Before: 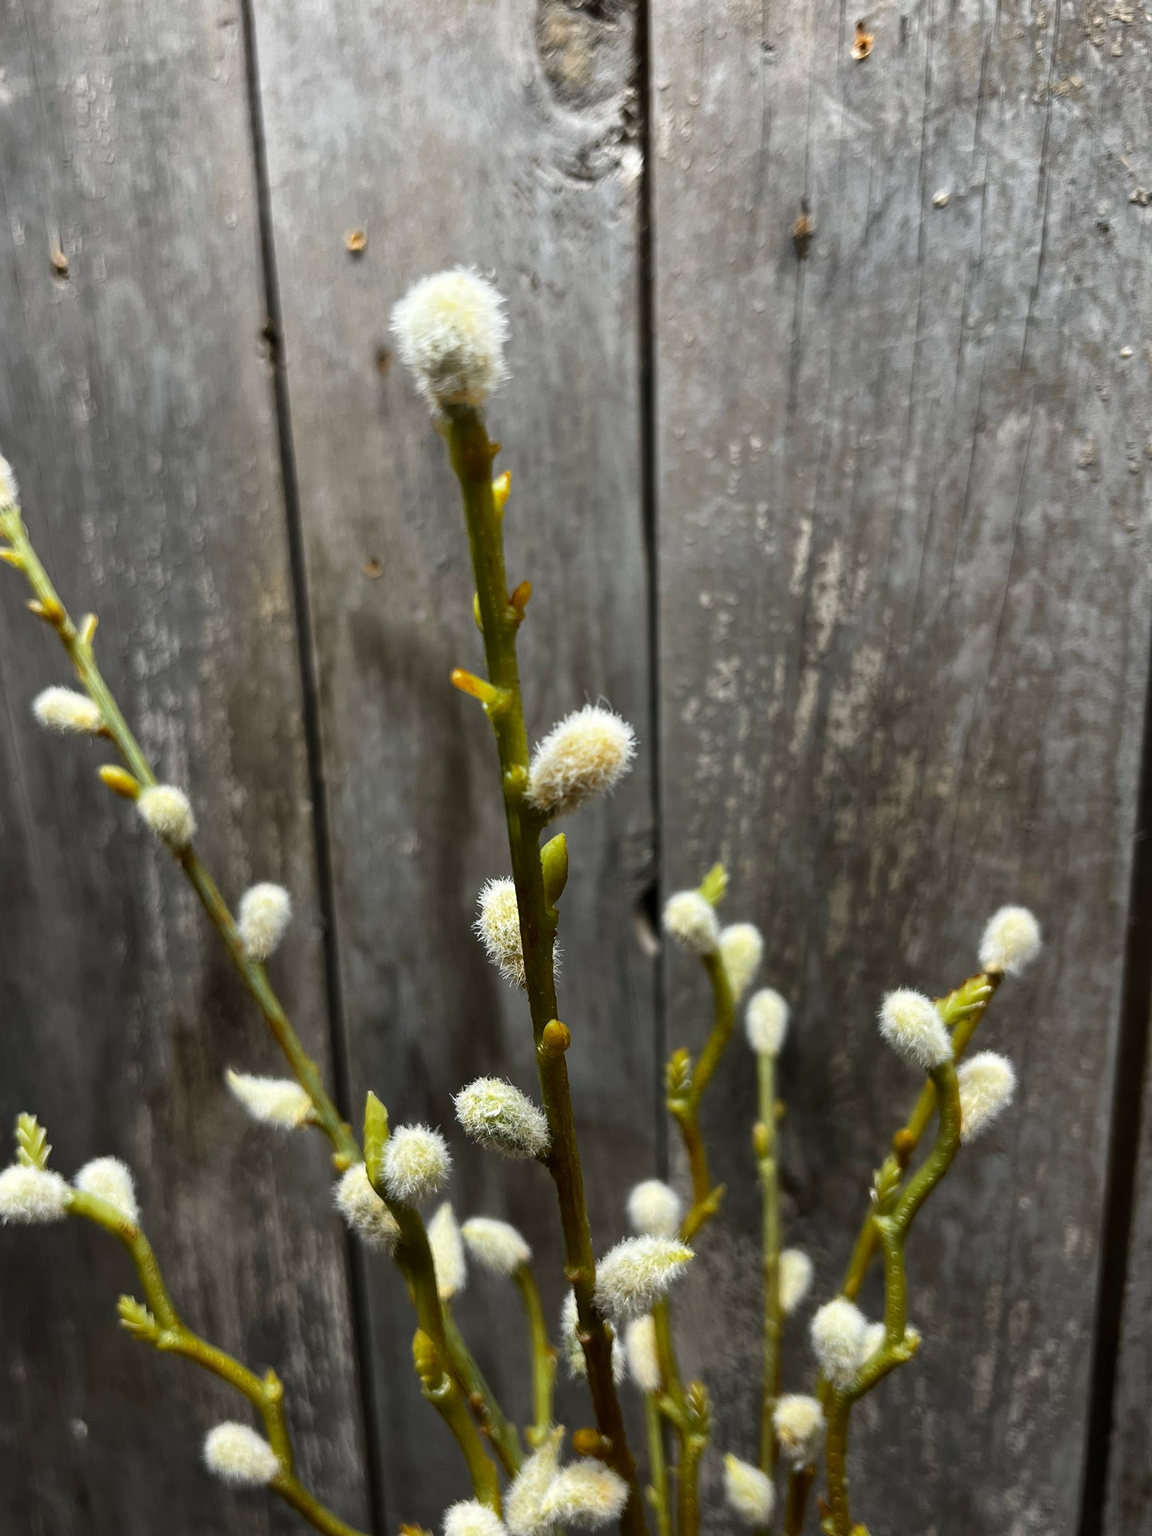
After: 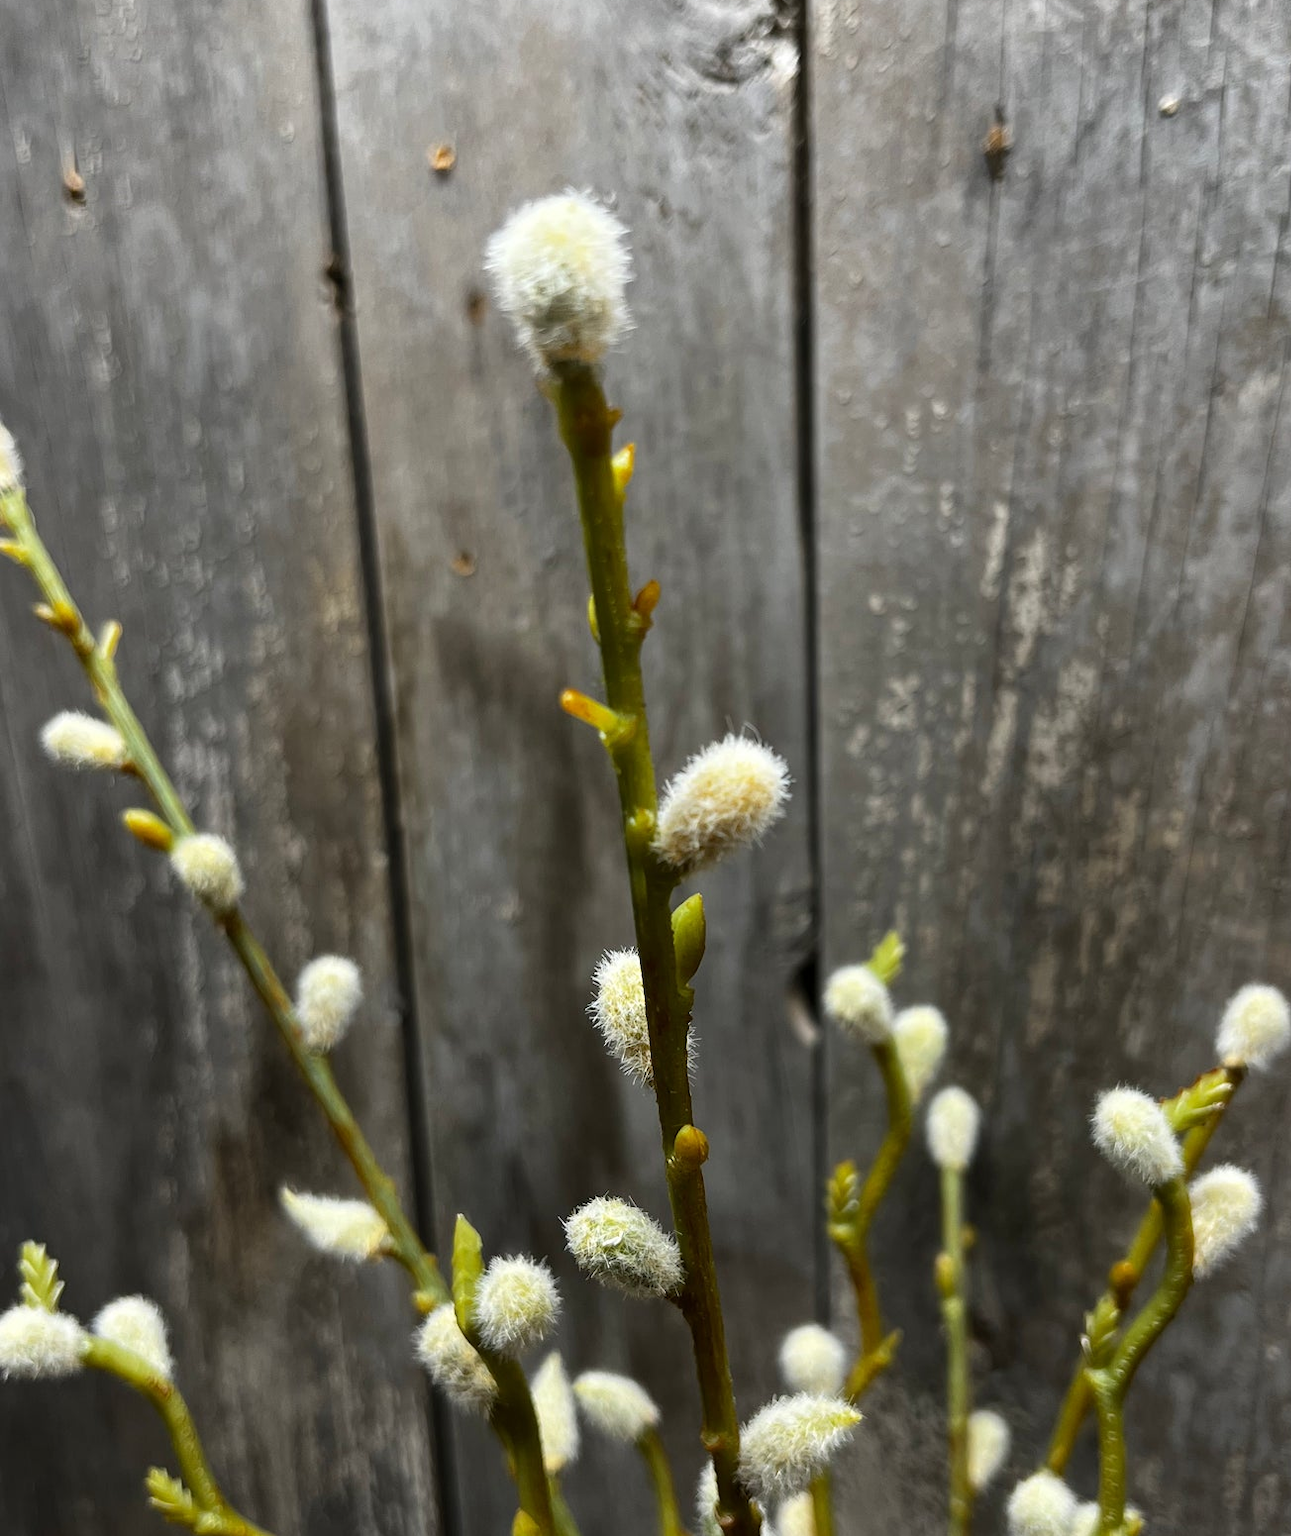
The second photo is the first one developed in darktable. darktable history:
crop: top 7.469%, right 9.752%, bottom 12.02%
